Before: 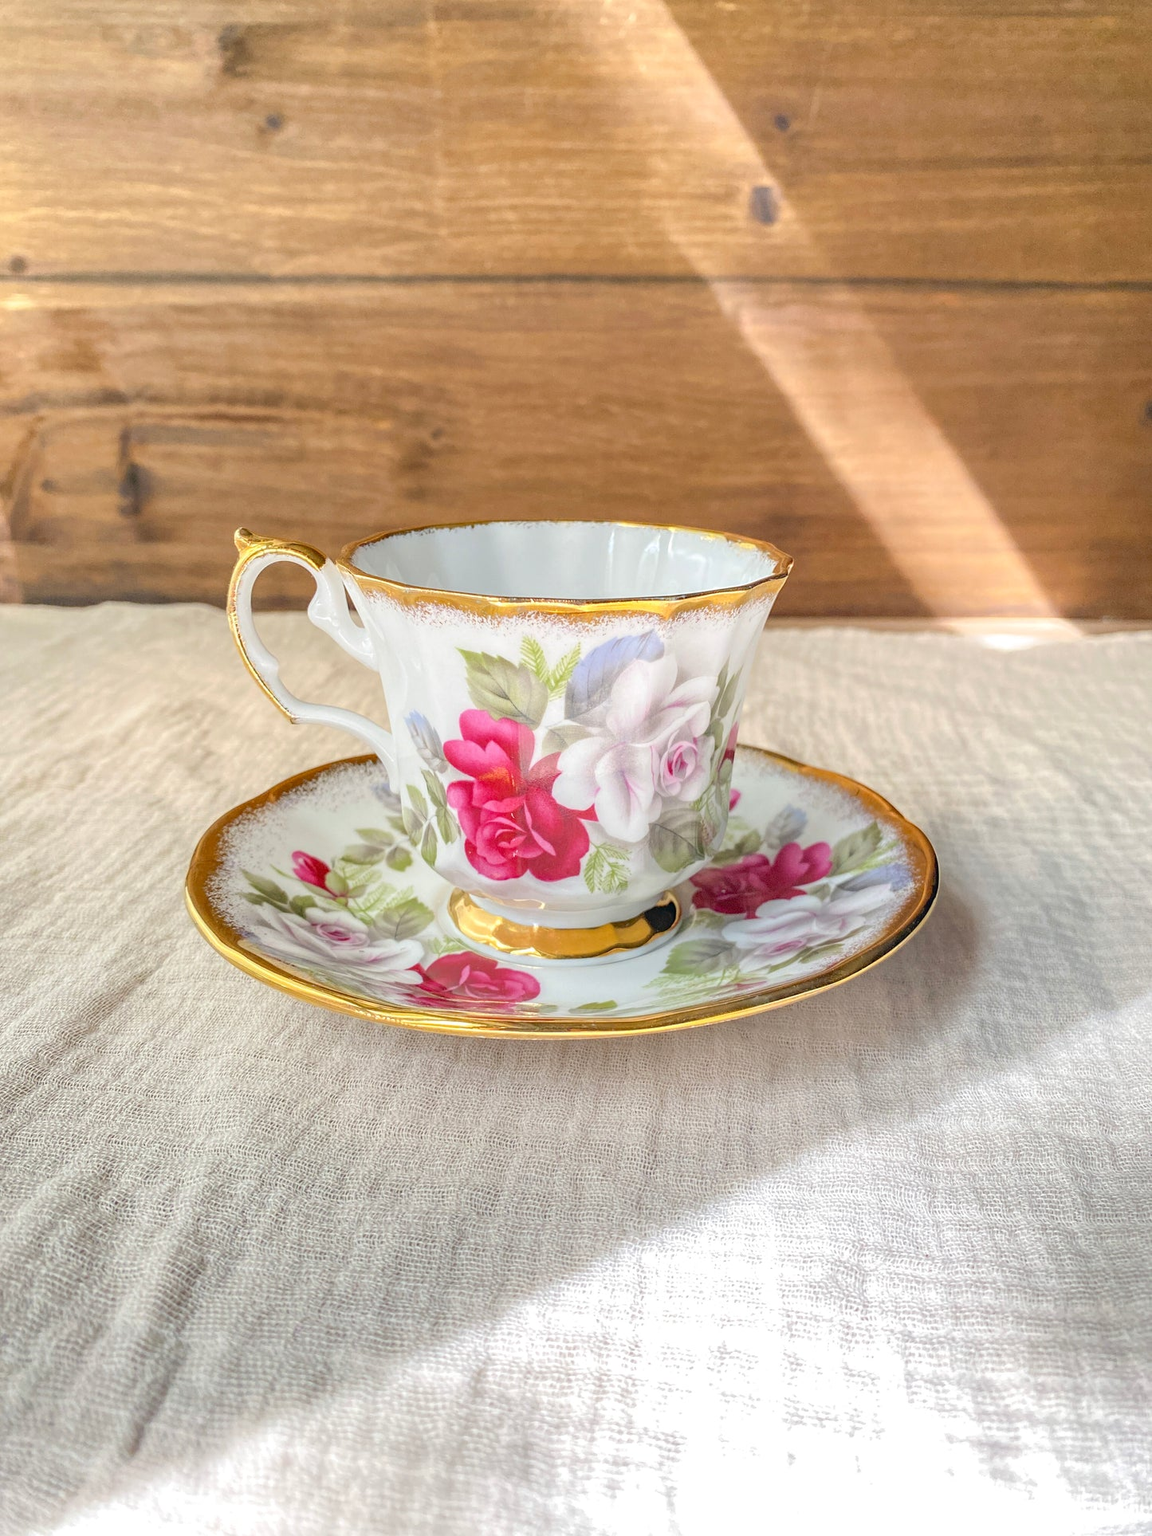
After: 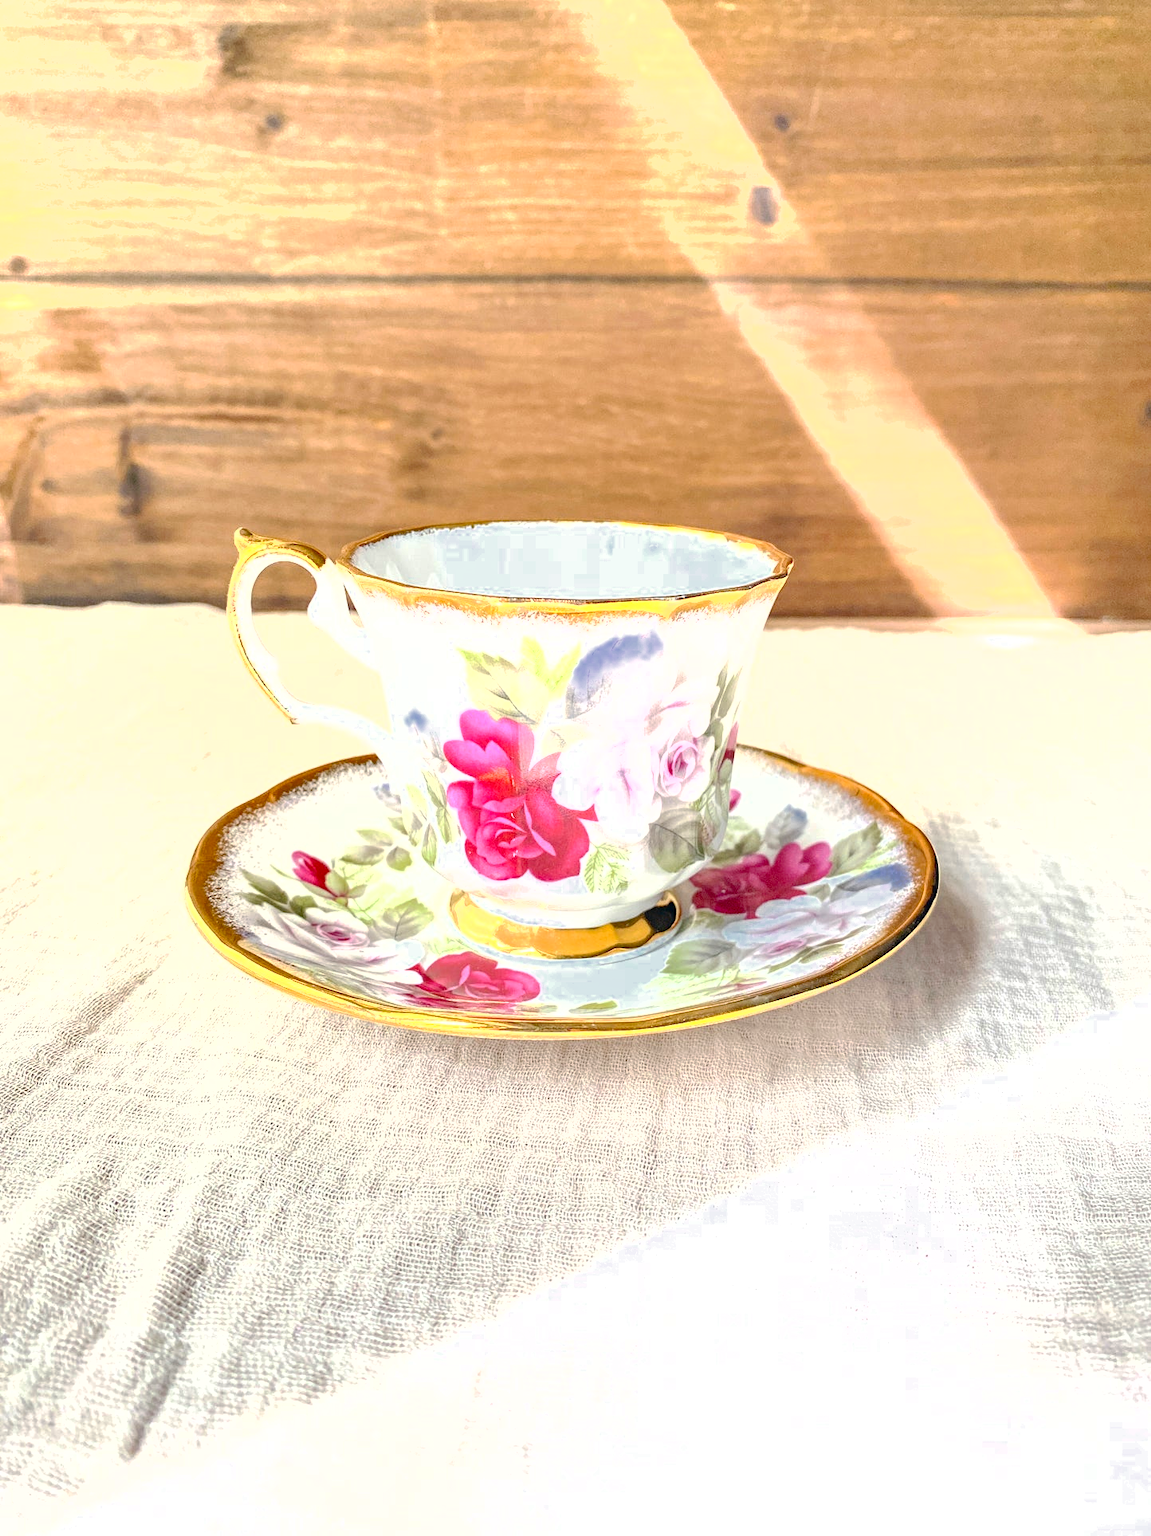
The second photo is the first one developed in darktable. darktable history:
shadows and highlights: shadows 29.32, highlights -29.32, low approximation 0.01, soften with gaussian
color zones: curves: ch0 [(0, 0.497) (0.143, 0.5) (0.286, 0.5) (0.429, 0.483) (0.571, 0.116) (0.714, -0.006) (0.857, 0.28) (1, 0.497)]
tone curve: curves: ch0 [(0, 0) (0.003, 0.018) (0.011, 0.019) (0.025, 0.02) (0.044, 0.024) (0.069, 0.034) (0.1, 0.049) (0.136, 0.082) (0.177, 0.136) (0.224, 0.196) (0.277, 0.263) (0.335, 0.329) (0.399, 0.401) (0.468, 0.473) (0.543, 0.546) (0.623, 0.625) (0.709, 0.698) (0.801, 0.779) (0.898, 0.867) (1, 1)], preserve colors none
exposure: exposure 1 EV, compensate highlight preservation false
